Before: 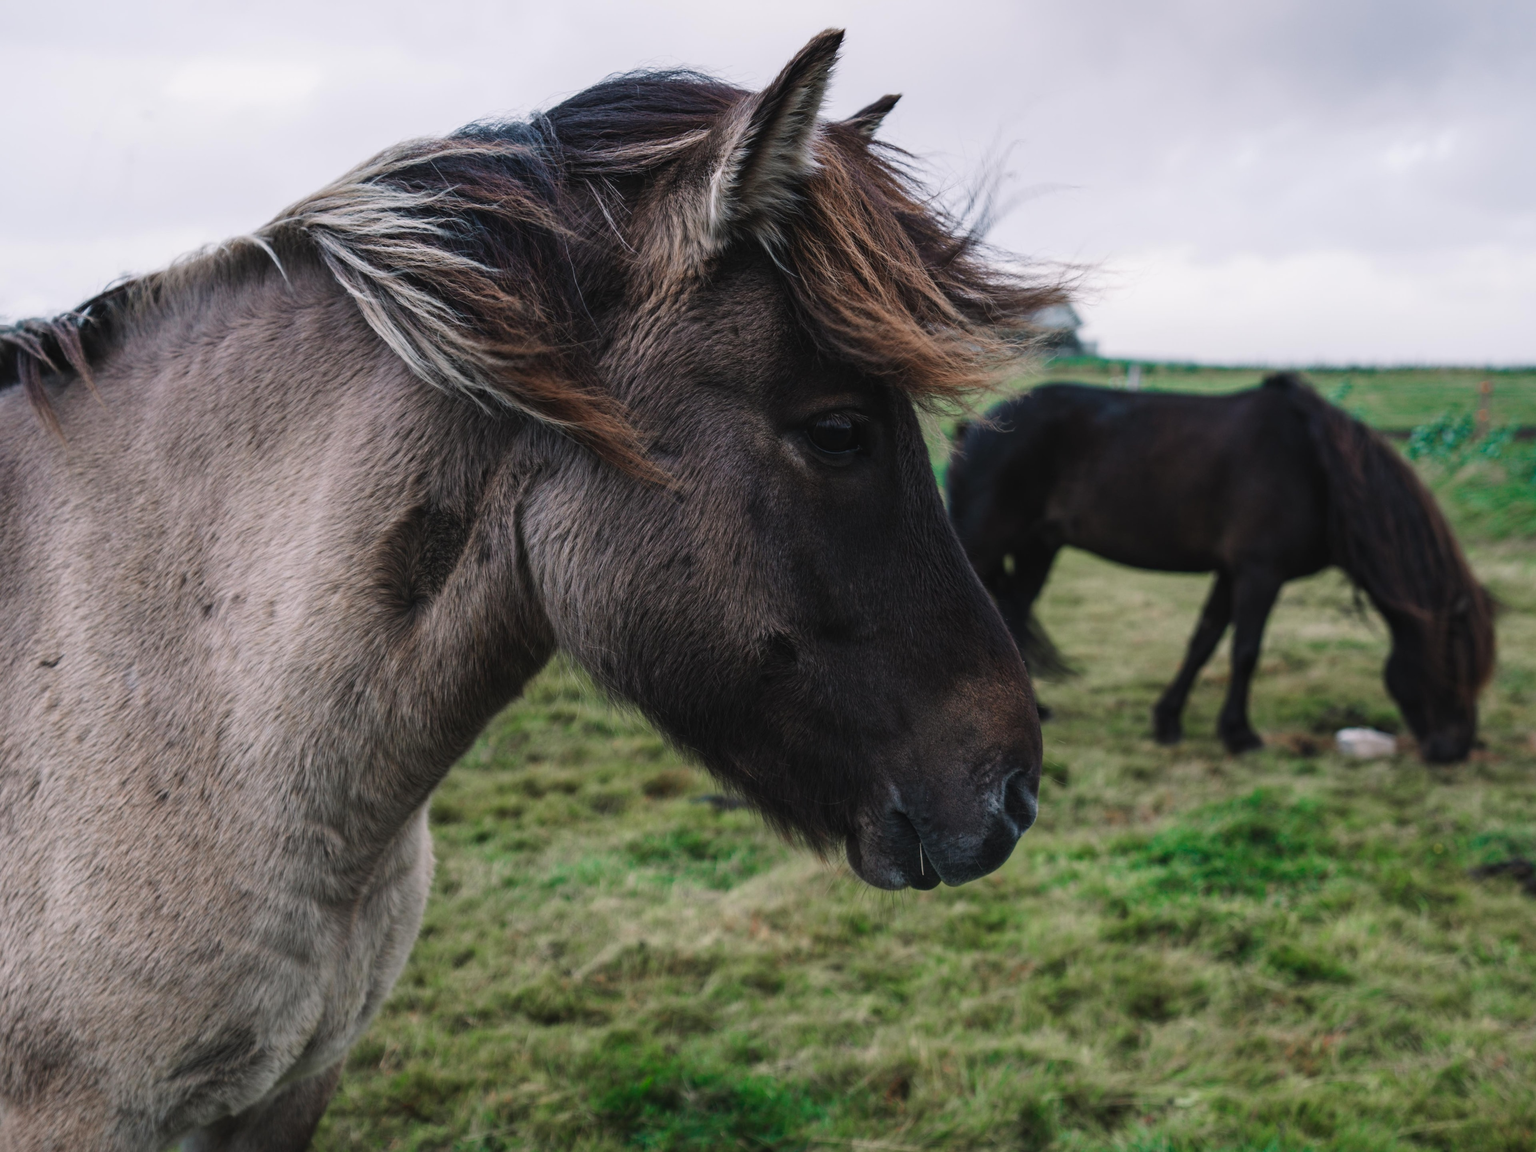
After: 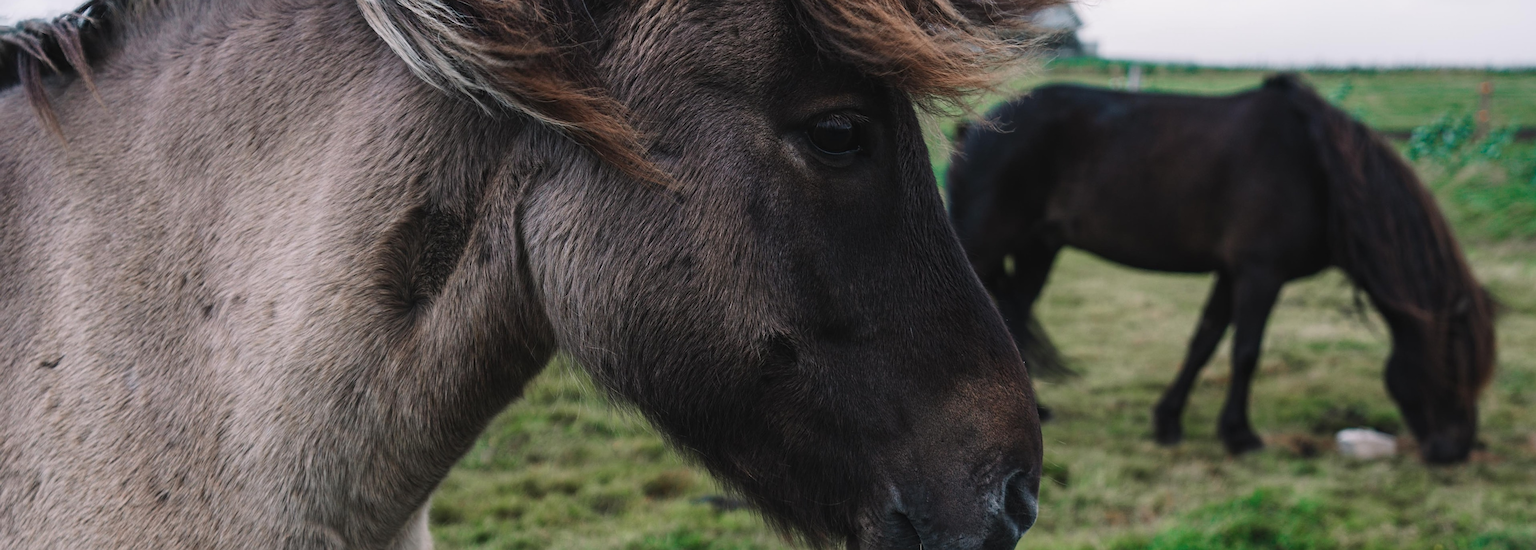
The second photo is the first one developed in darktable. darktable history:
crop and rotate: top 26.015%, bottom 26.139%
sharpen: on, module defaults
